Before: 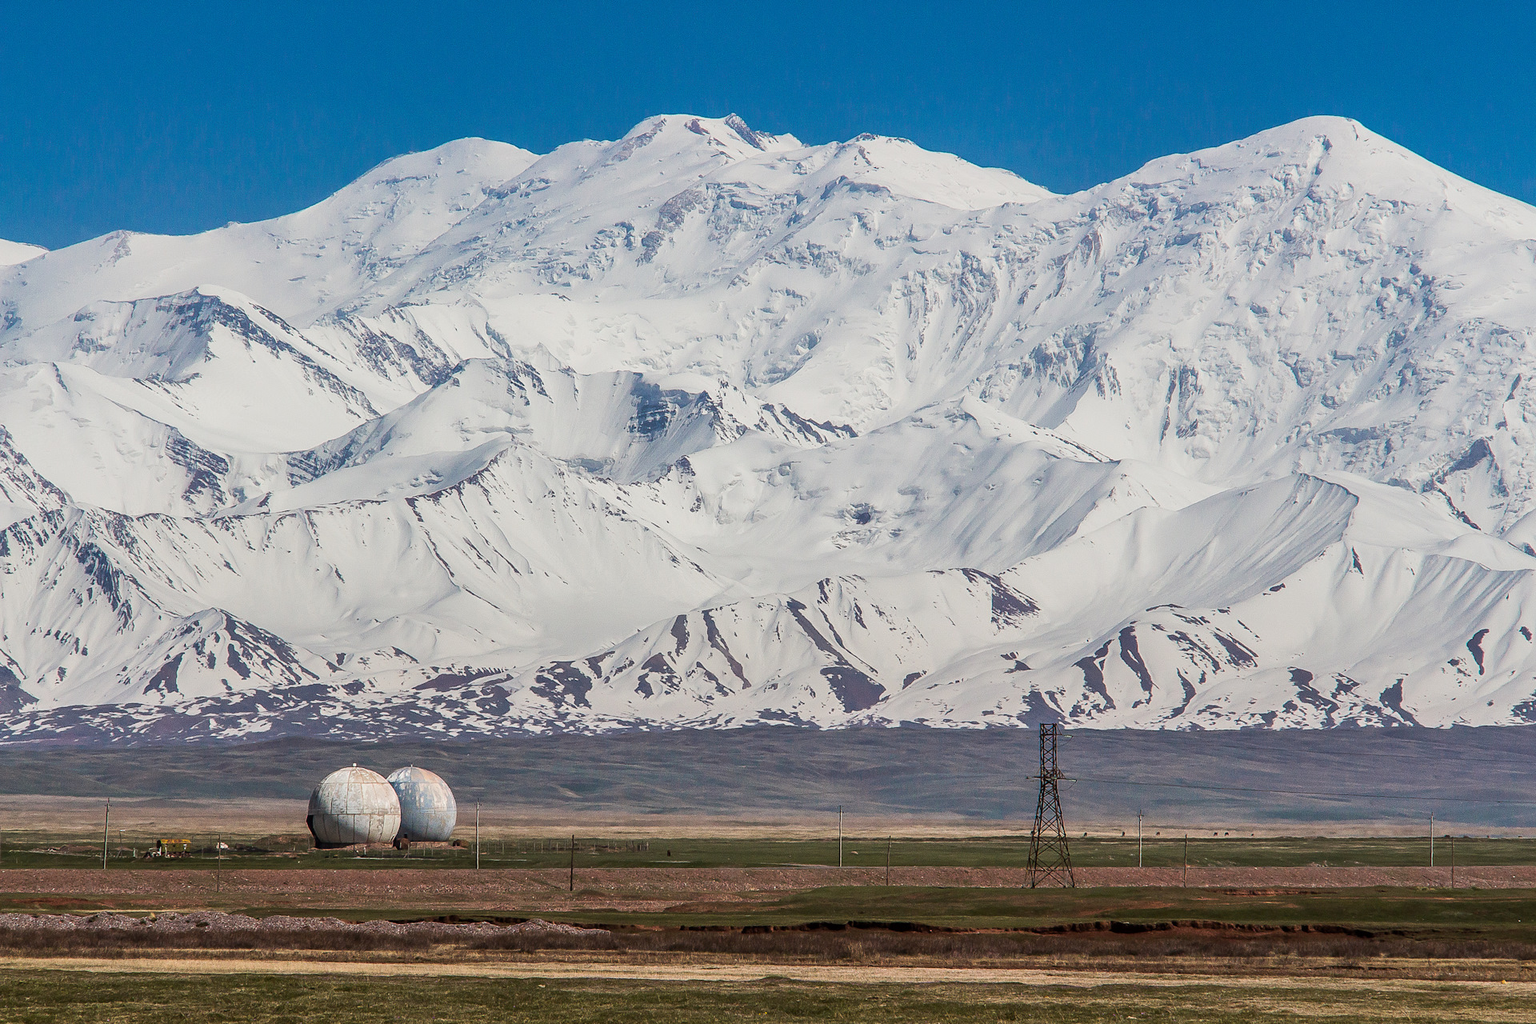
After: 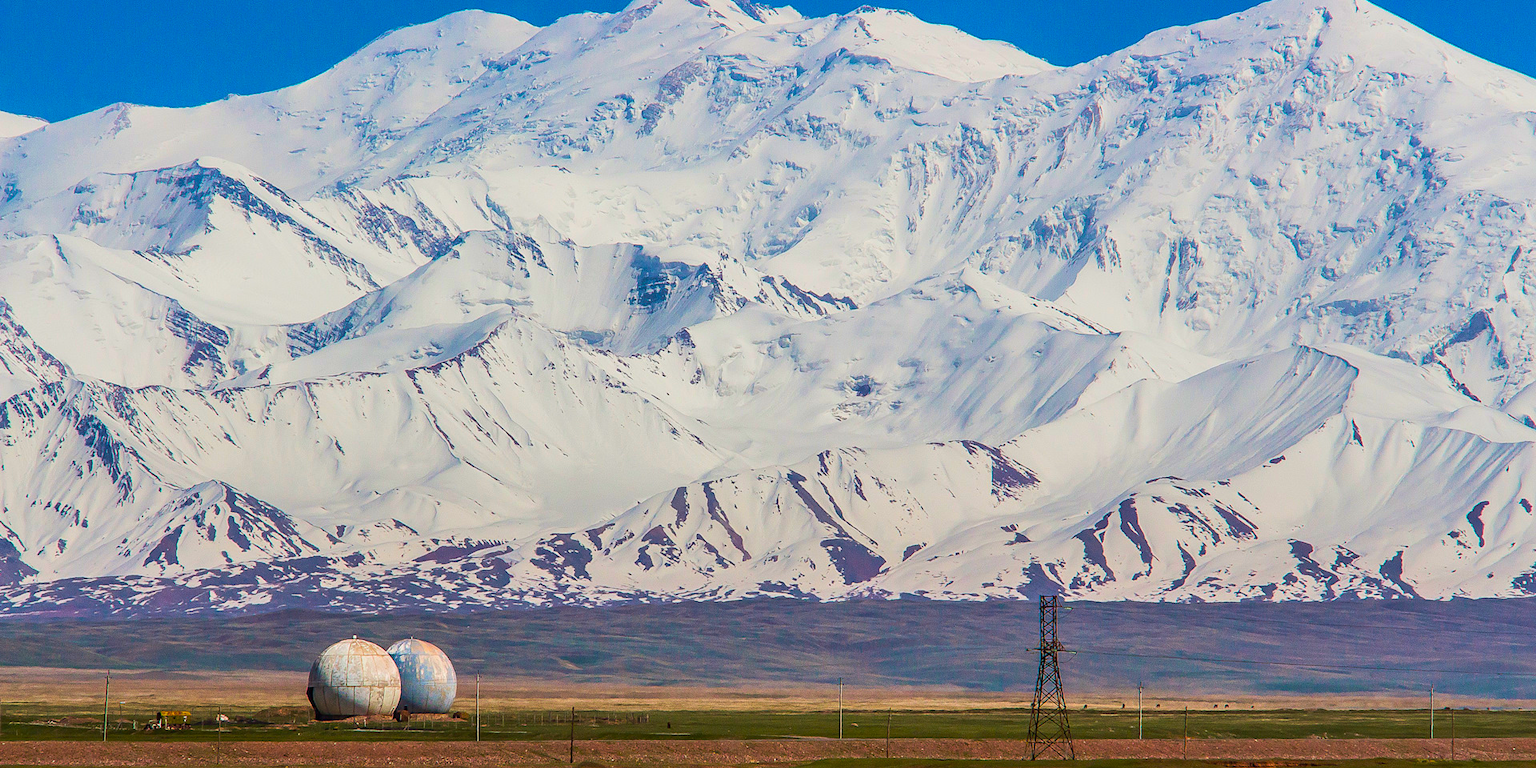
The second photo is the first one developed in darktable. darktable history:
crop and rotate: top 12.559%, bottom 12.362%
velvia: on, module defaults
color balance rgb: linear chroma grading › global chroma 15.638%, perceptual saturation grading › global saturation 19.994%, global vibrance 42.047%
